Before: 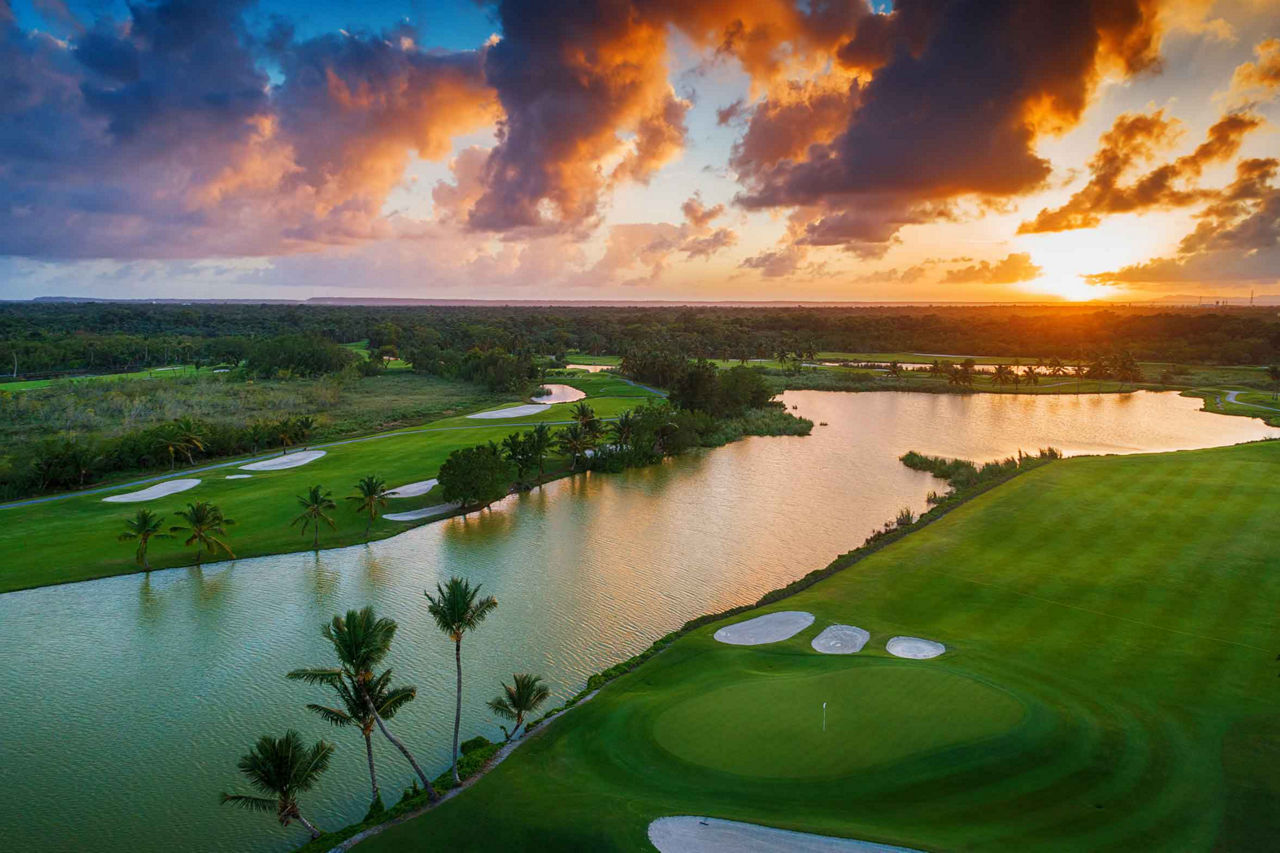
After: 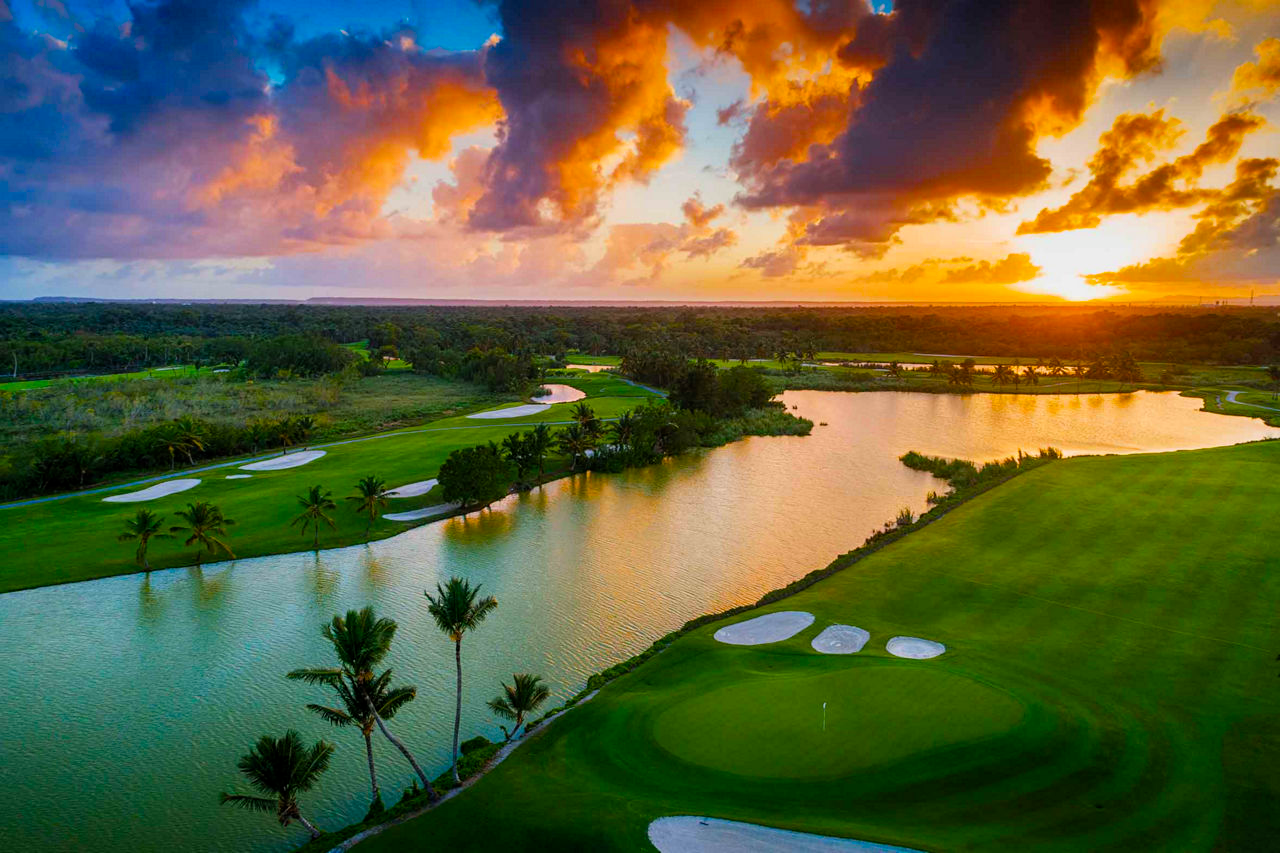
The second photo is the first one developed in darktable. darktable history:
filmic rgb: middle gray luminance 18.42%, black relative exposure -11.45 EV, white relative exposure 2.55 EV, threshold 6 EV, target black luminance 0%, hardness 8.41, latitude 99%, contrast 1.084, shadows ↔ highlights balance 0.505%, add noise in highlights 0, preserve chrominance max RGB, color science v3 (2019), use custom middle-gray values true, iterations of high-quality reconstruction 0, contrast in highlights soft, enable highlight reconstruction true
color balance rgb: linear chroma grading › global chroma 15%, perceptual saturation grading › global saturation 30%
